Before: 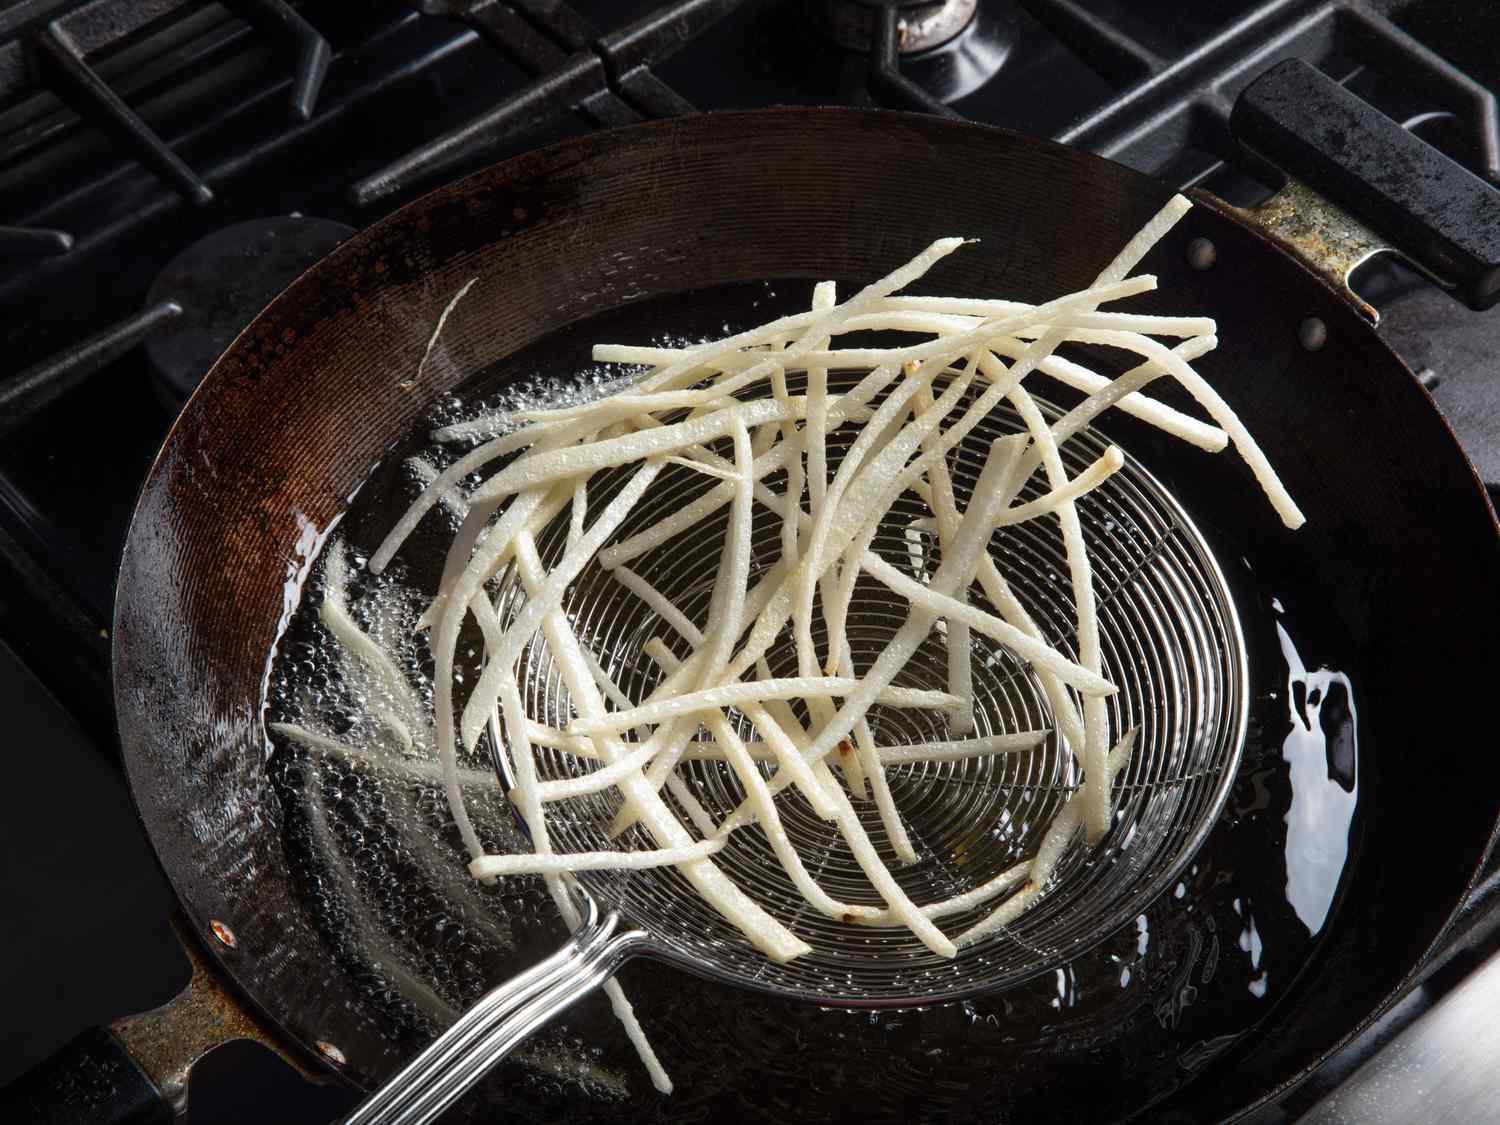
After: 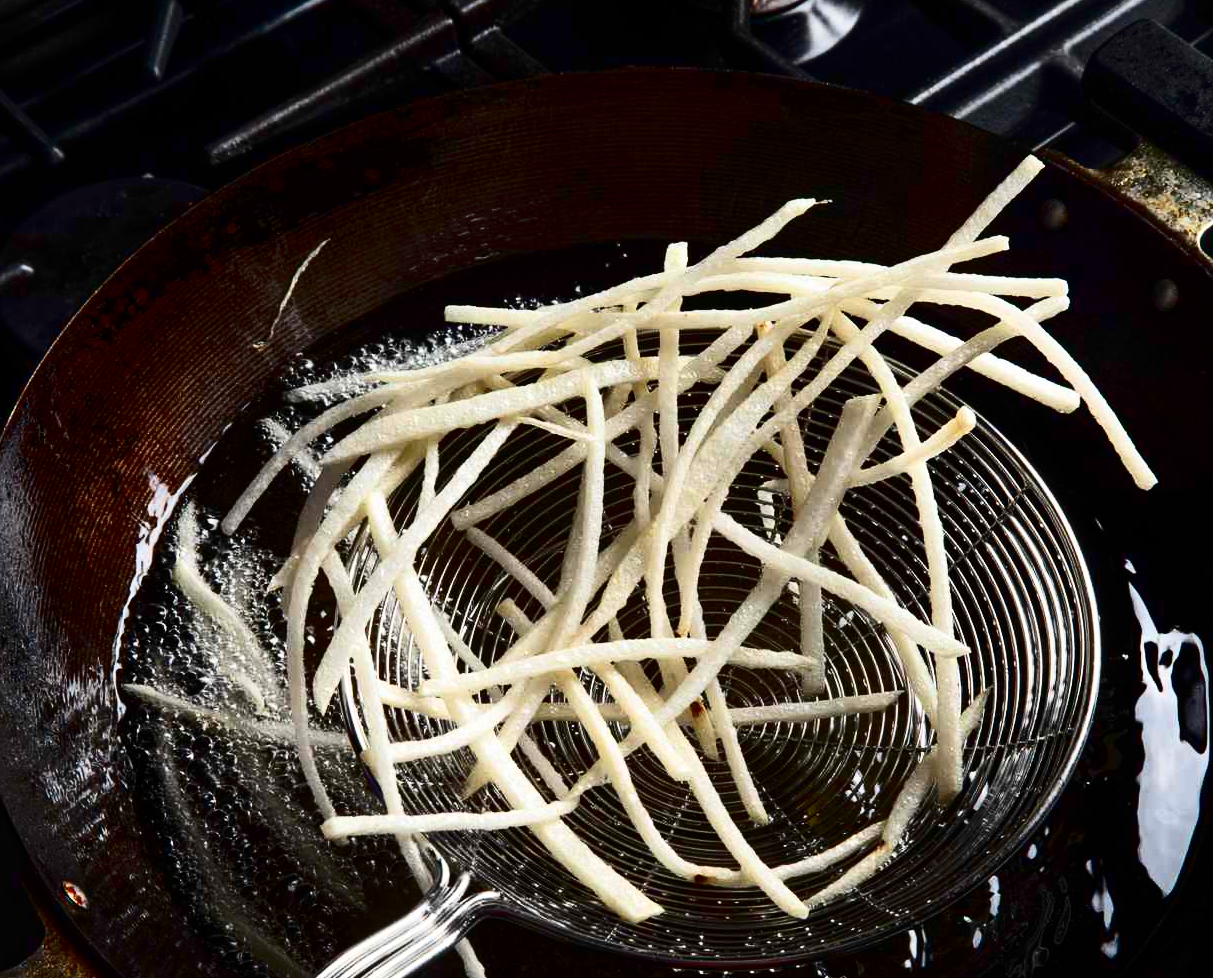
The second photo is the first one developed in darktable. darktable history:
crop: left 9.929%, top 3.475%, right 9.188%, bottom 9.529%
contrast brightness saturation: contrast 0.32, brightness -0.08, saturation 0.17
